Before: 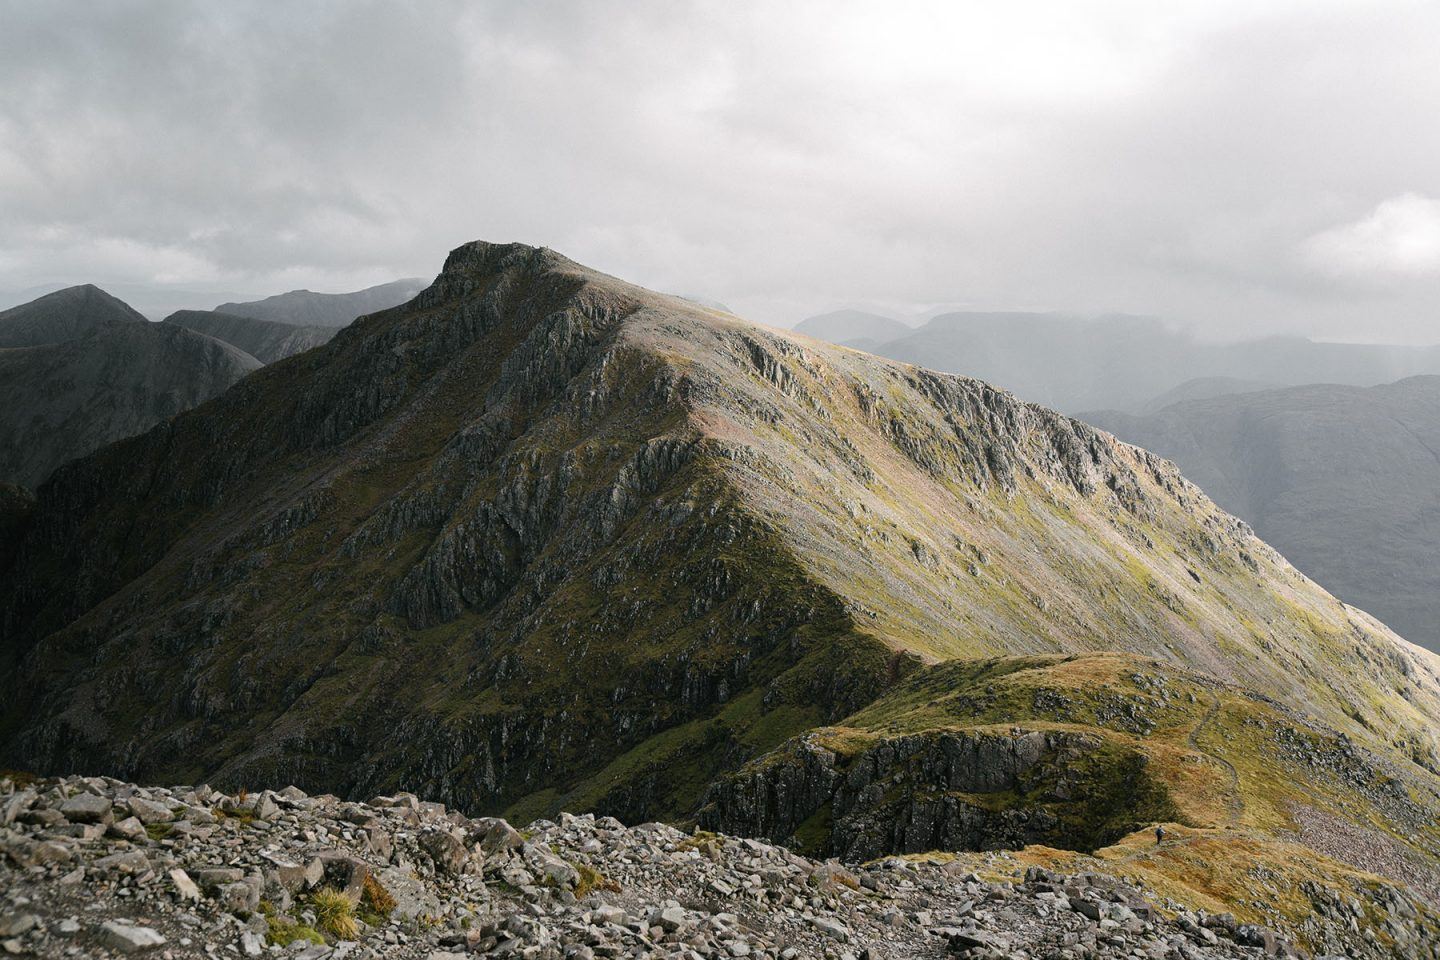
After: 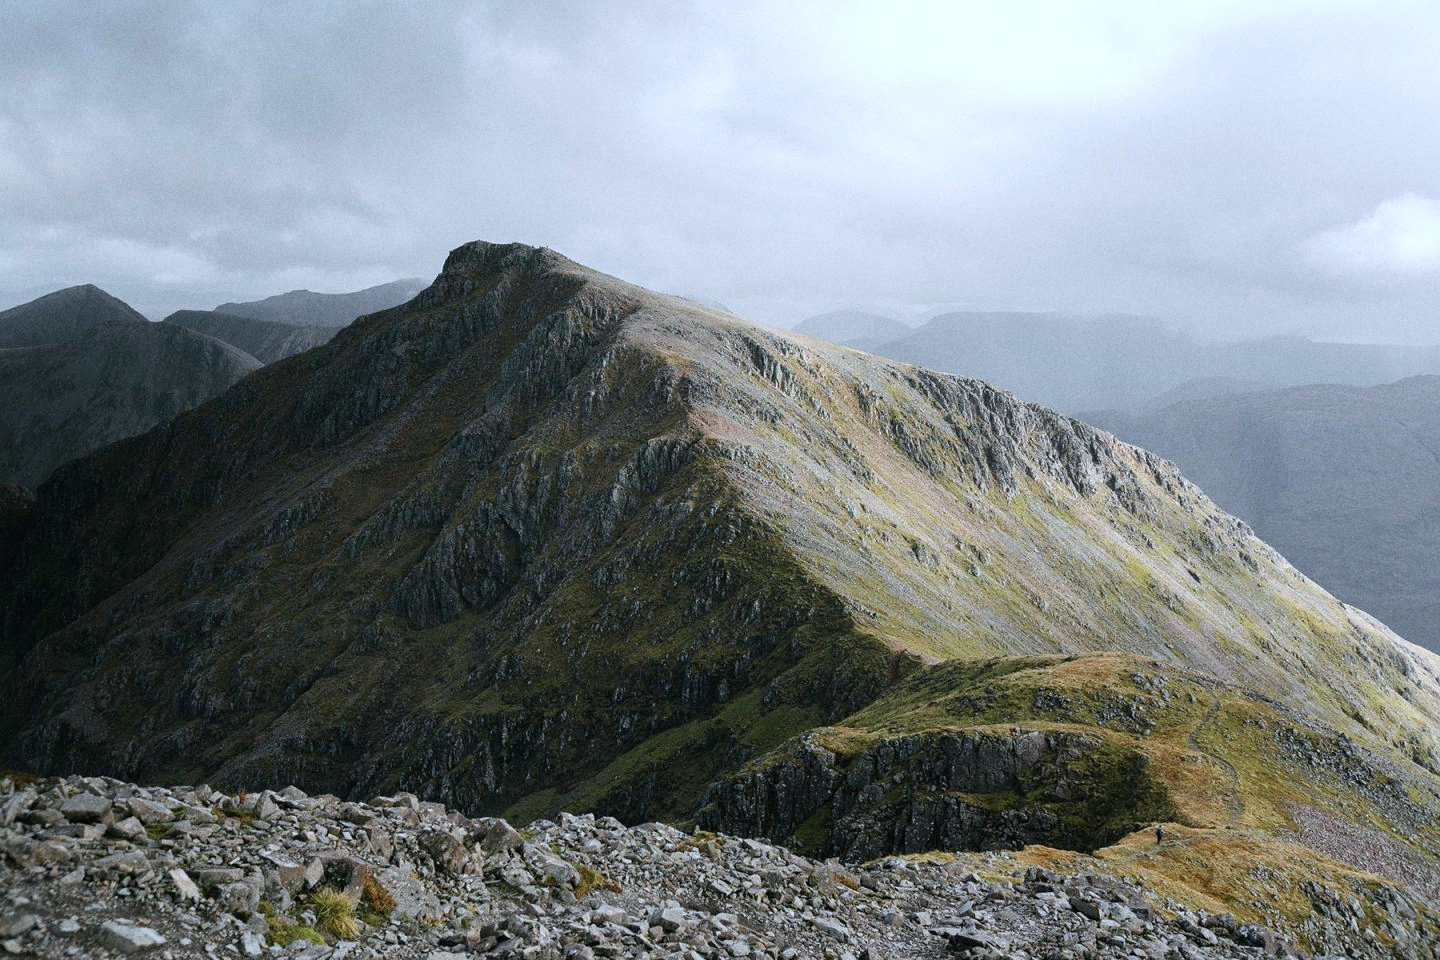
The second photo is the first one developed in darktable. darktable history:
grain: on, module defaults
color calibration: x 0.372, y 0.386, temperature 4283.97 K
